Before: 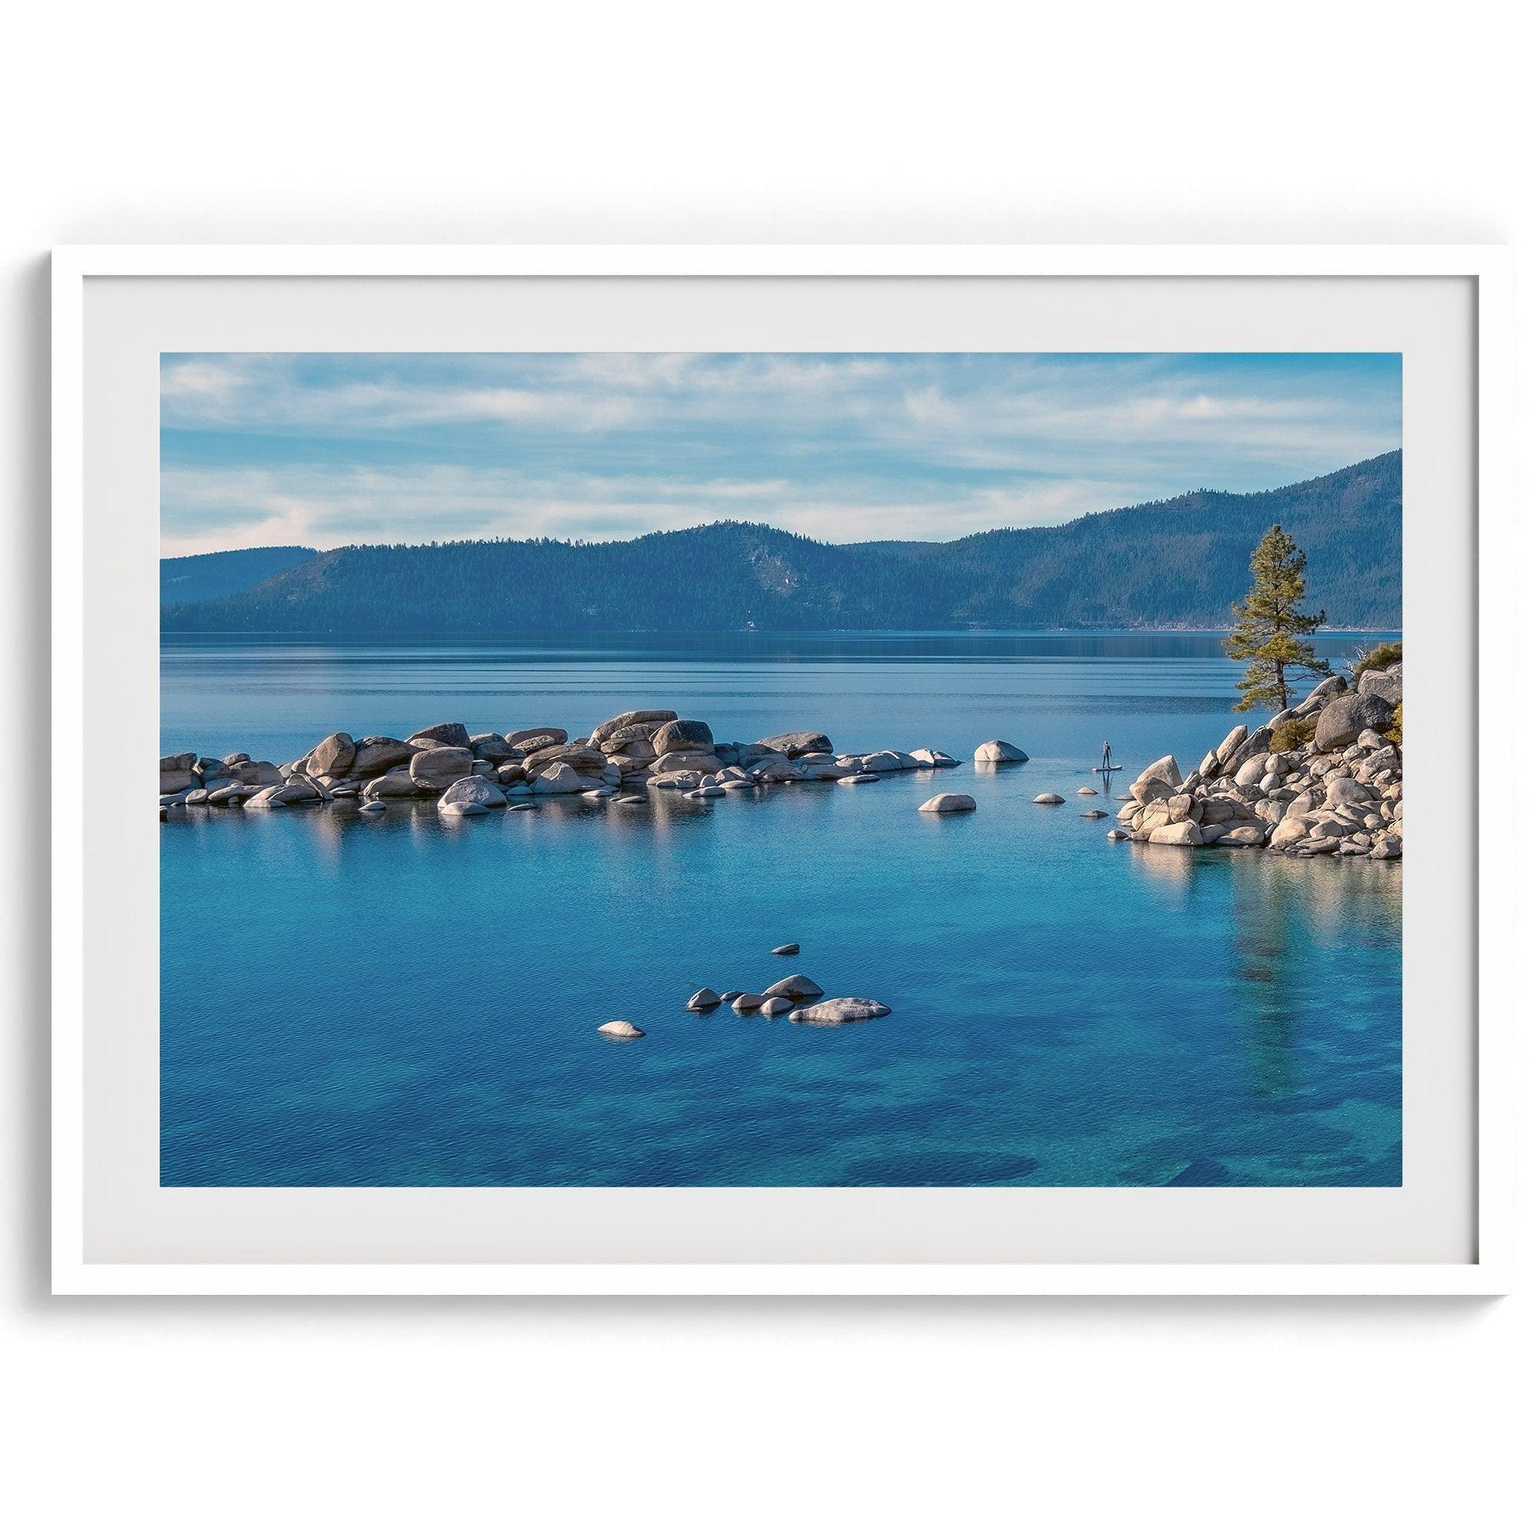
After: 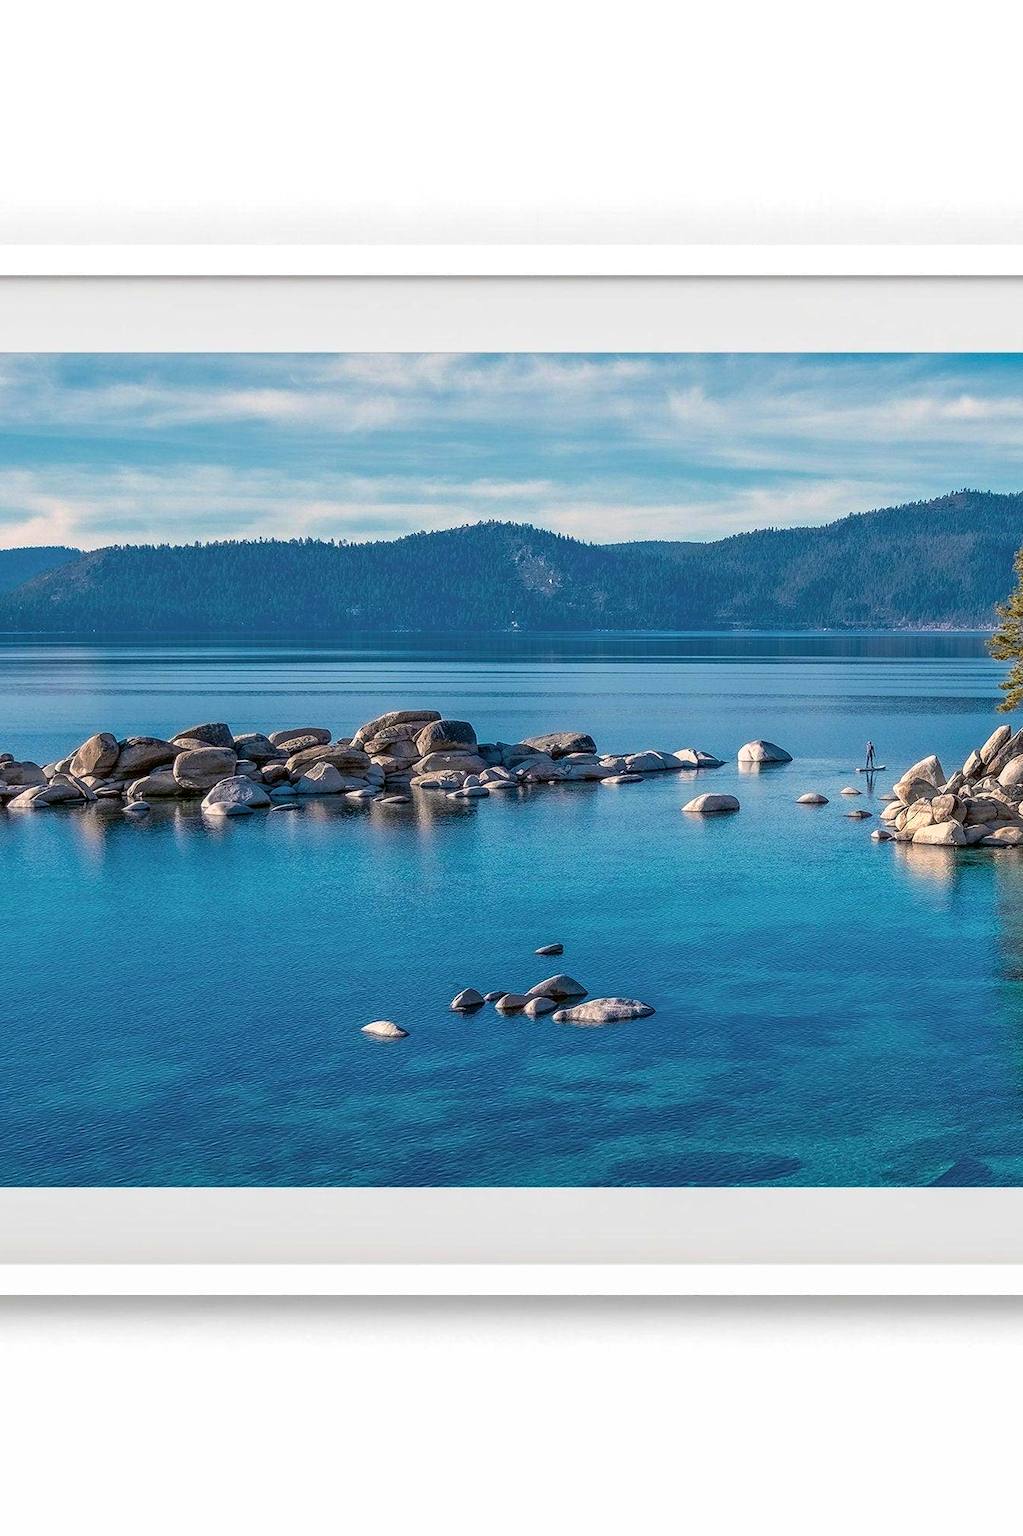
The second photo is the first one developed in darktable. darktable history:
local contrast: on, module defaults
velvia: on, module defaults
crop: left 15.419%, right 17.914%
